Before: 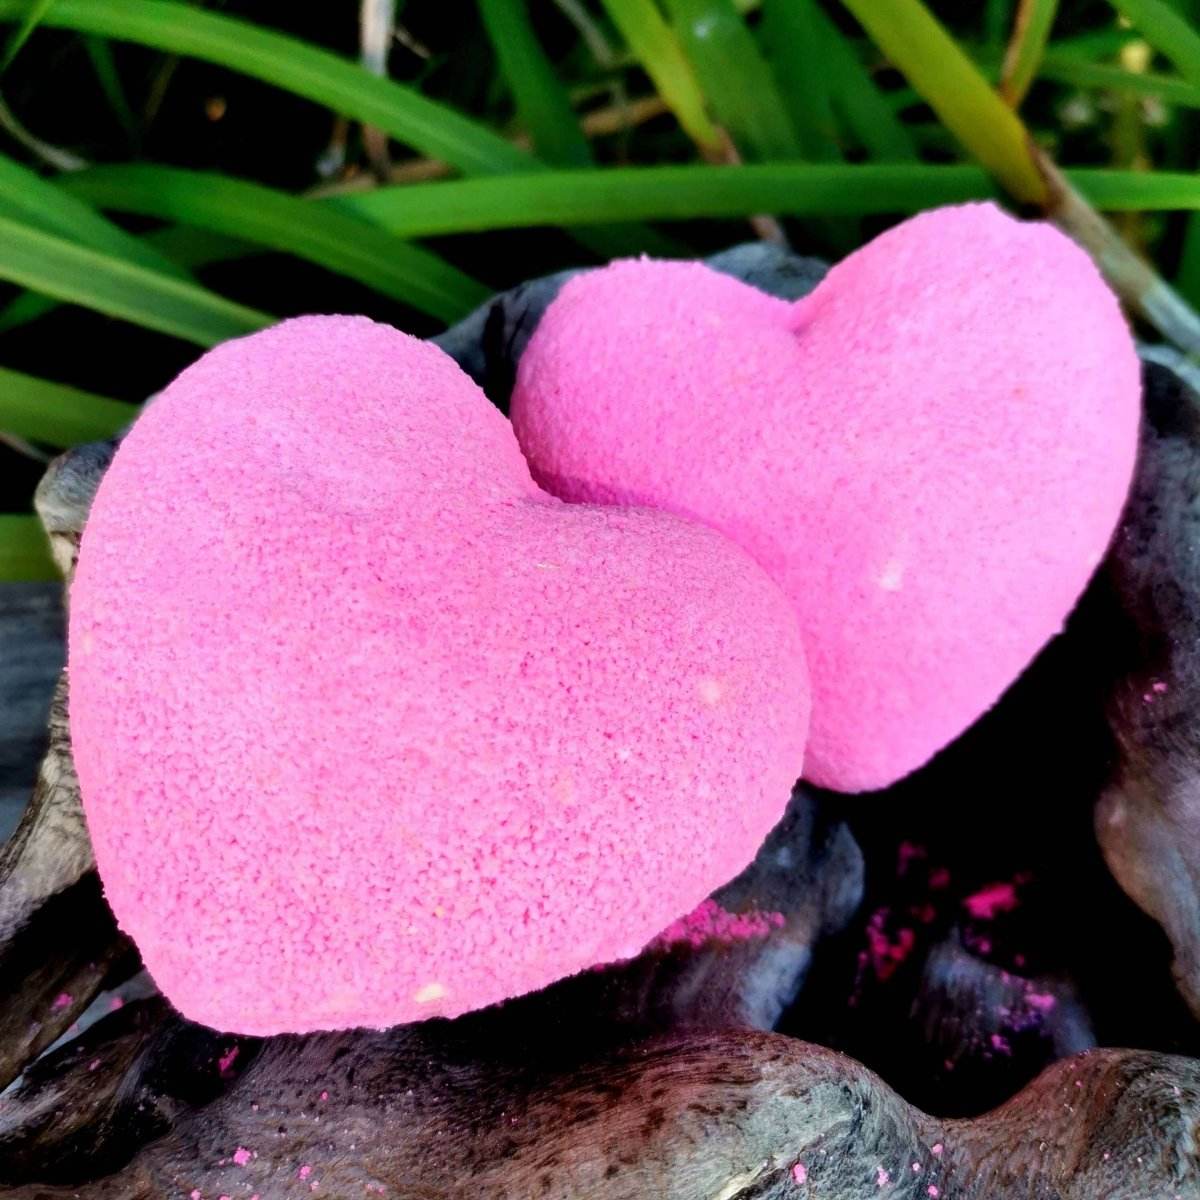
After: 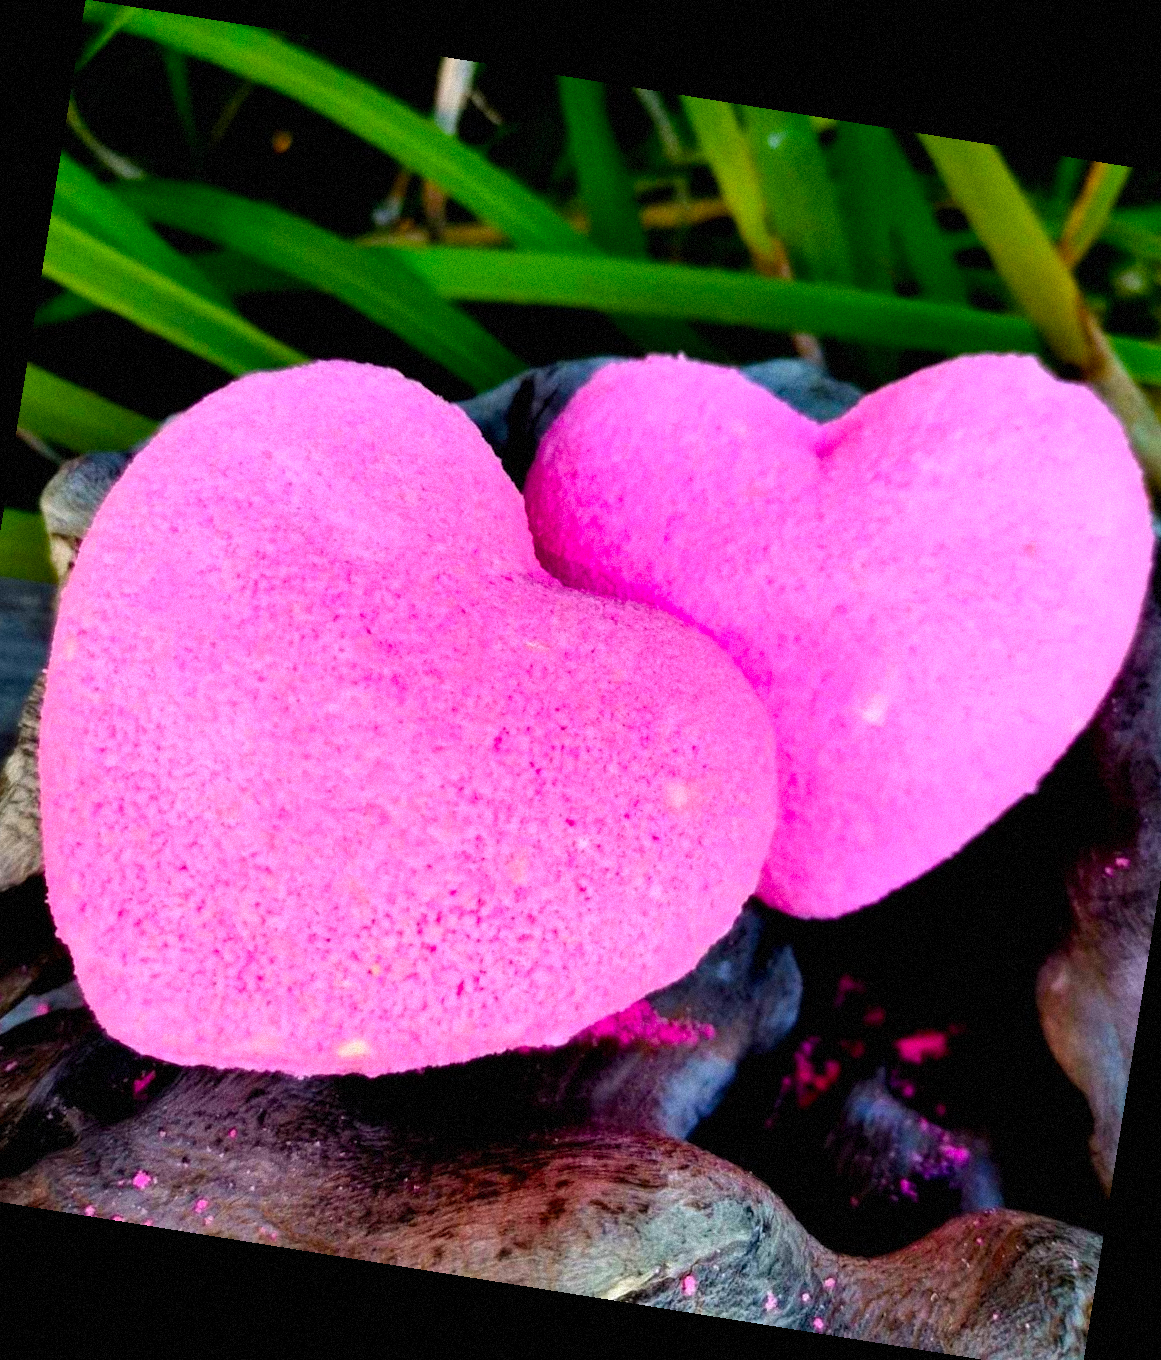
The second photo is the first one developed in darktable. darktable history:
grain: mid-tones bias 0%
crop: left 7.598%, right 7.873%
levels: levels [0, 0.498, 0.996]
rotate and perspective: rotation 9.12°, automatic cropping off
color balance rgb: linear chroma grading › global chroma 15%, perceptual saturation grading › global saturation 30%
